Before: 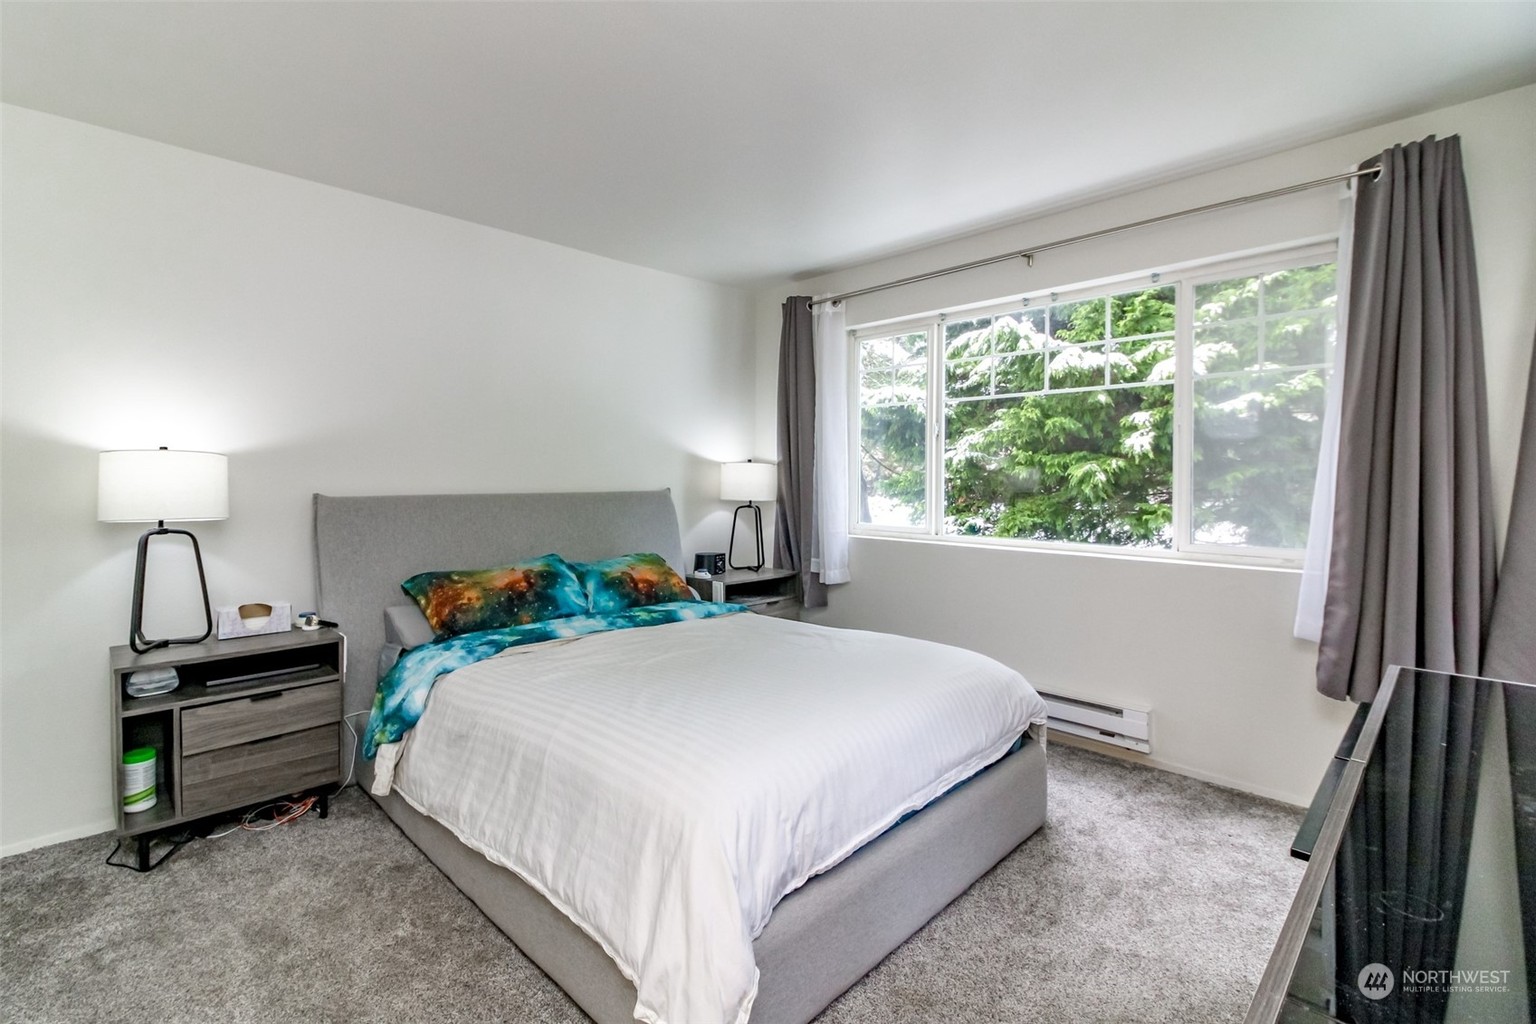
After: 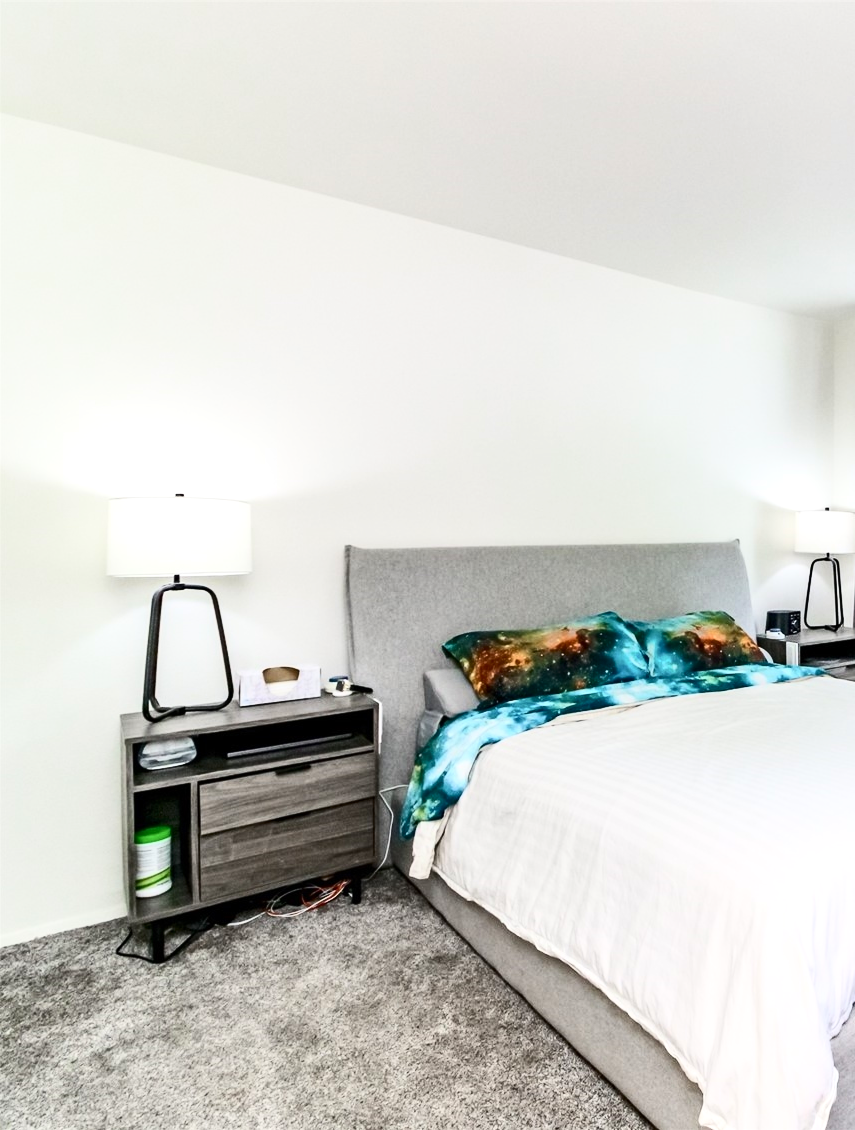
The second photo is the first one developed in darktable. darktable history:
crop and rotate: left 0.062%, top 0%, right 49.505%
exposure: exposure 0.298 EV, compensate highlight preservation false
contrast brightness saturation: contrast 0.374, brightness 0.105
